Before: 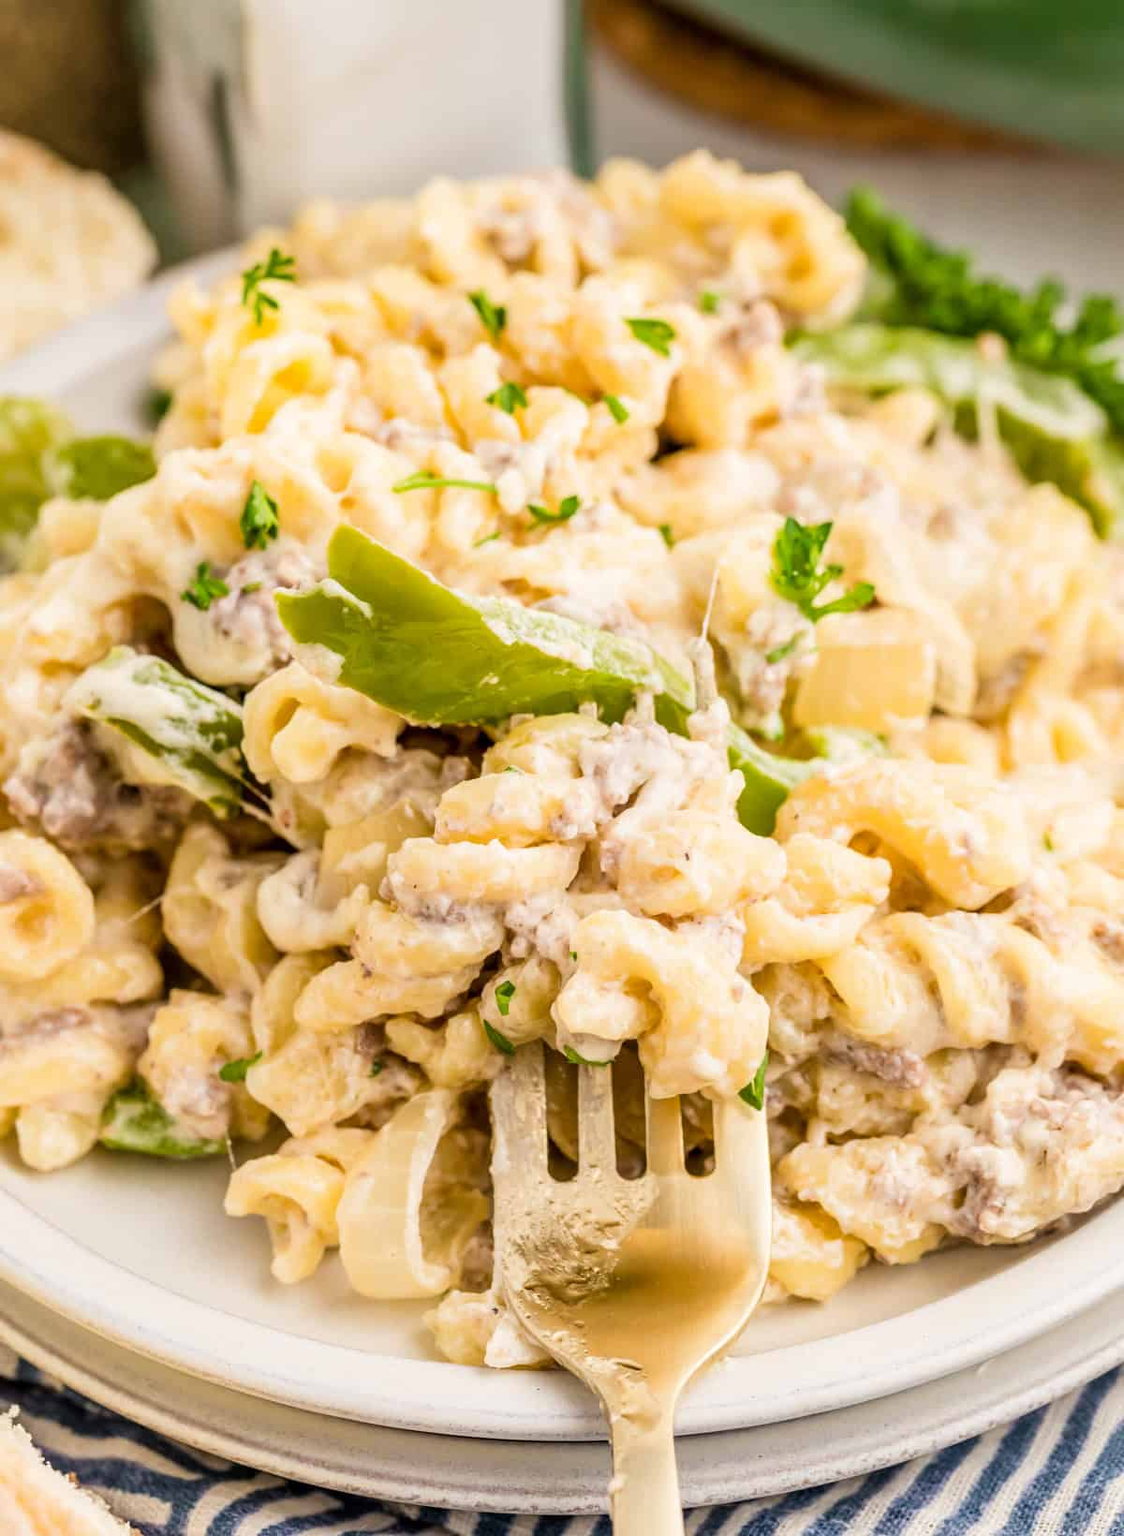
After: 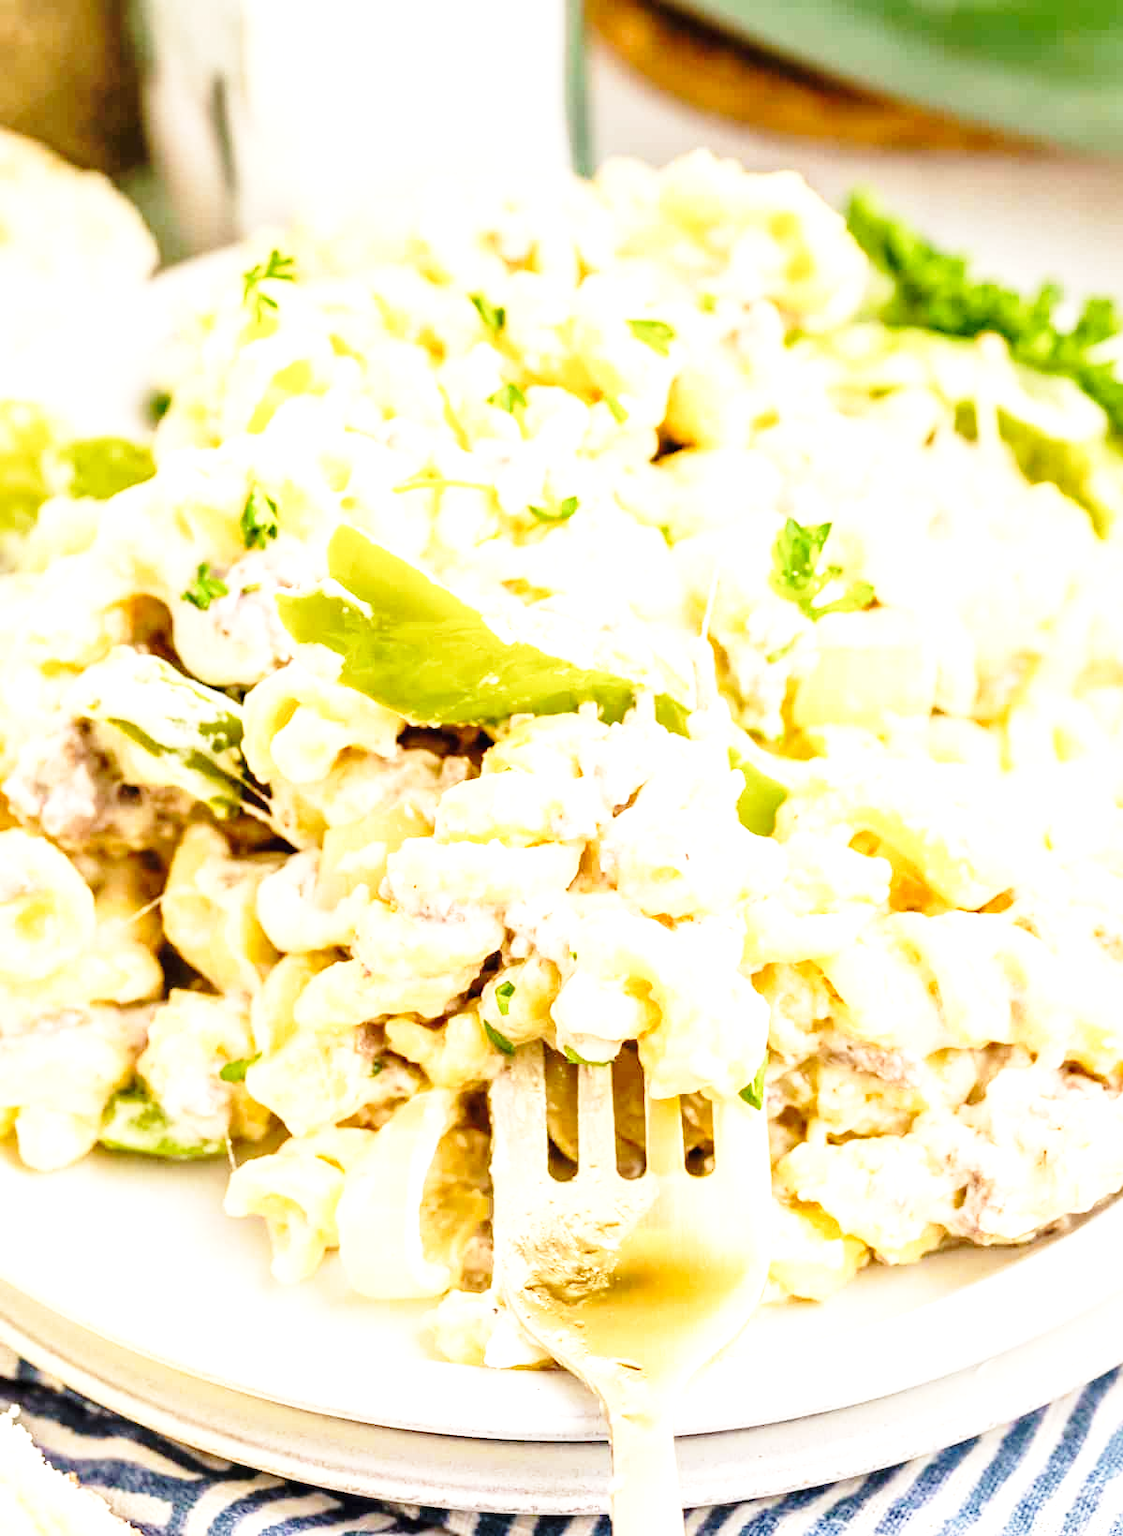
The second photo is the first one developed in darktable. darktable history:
exposure: black level correction -0.001, exposure 0.9 EV, compensate exposure bias true, compensate highlight preservation false
base curve: curves: ch0 [(0, 0) (0.028, 0.03) (0.121, 0.232) (0.46, 0.748) (0.859, 0.968) (1, 1)], preserve colors none
